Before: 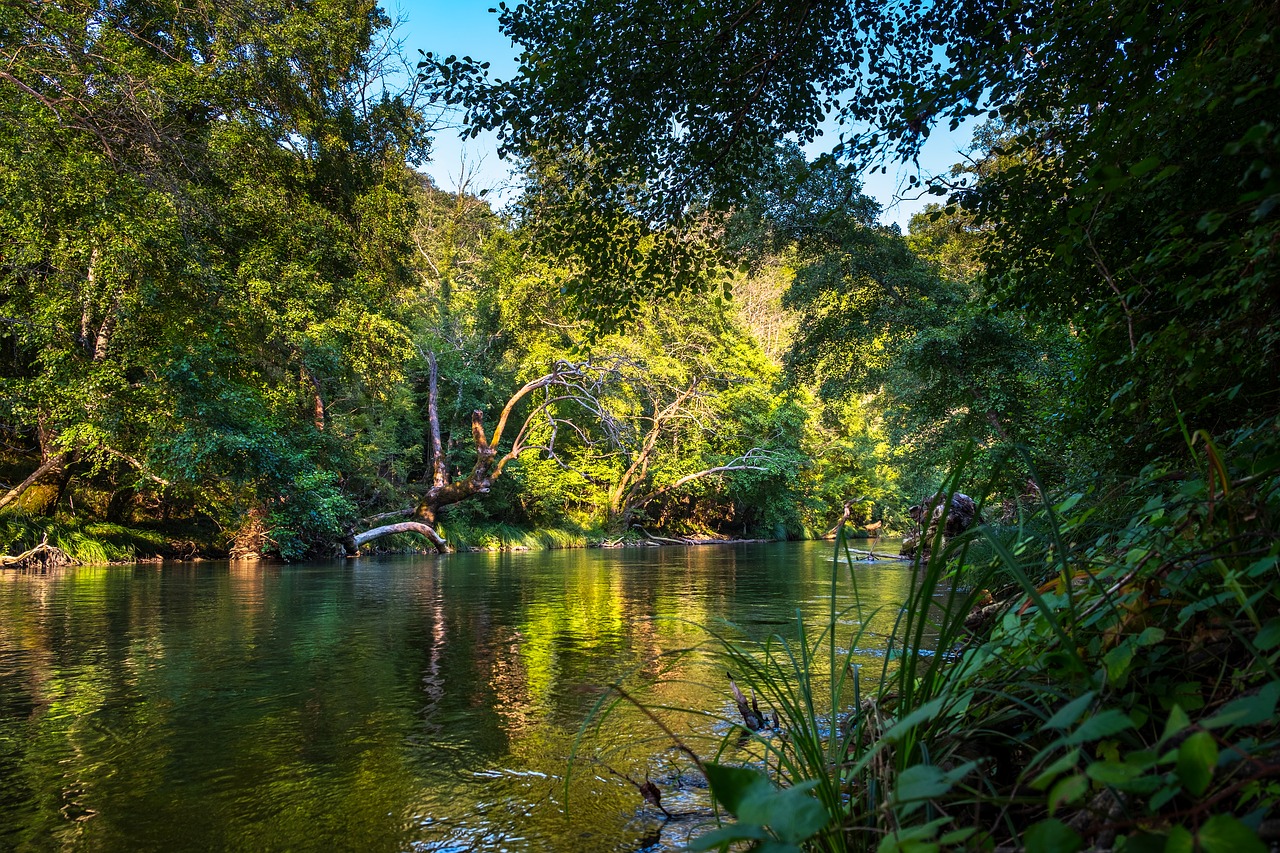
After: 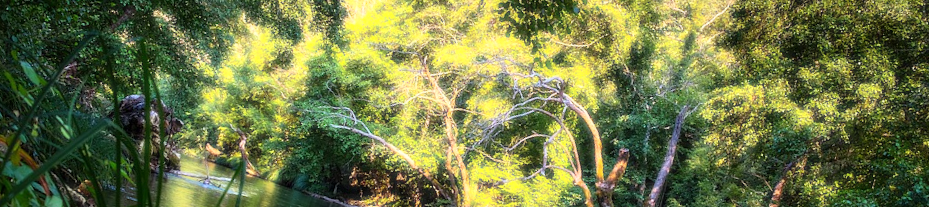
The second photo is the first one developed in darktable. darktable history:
crop and rotate: angle 16.12°, top 30.835%, bottom 35.653%
bloom: size 0%, threshold 54.82%, strength 8.31%
